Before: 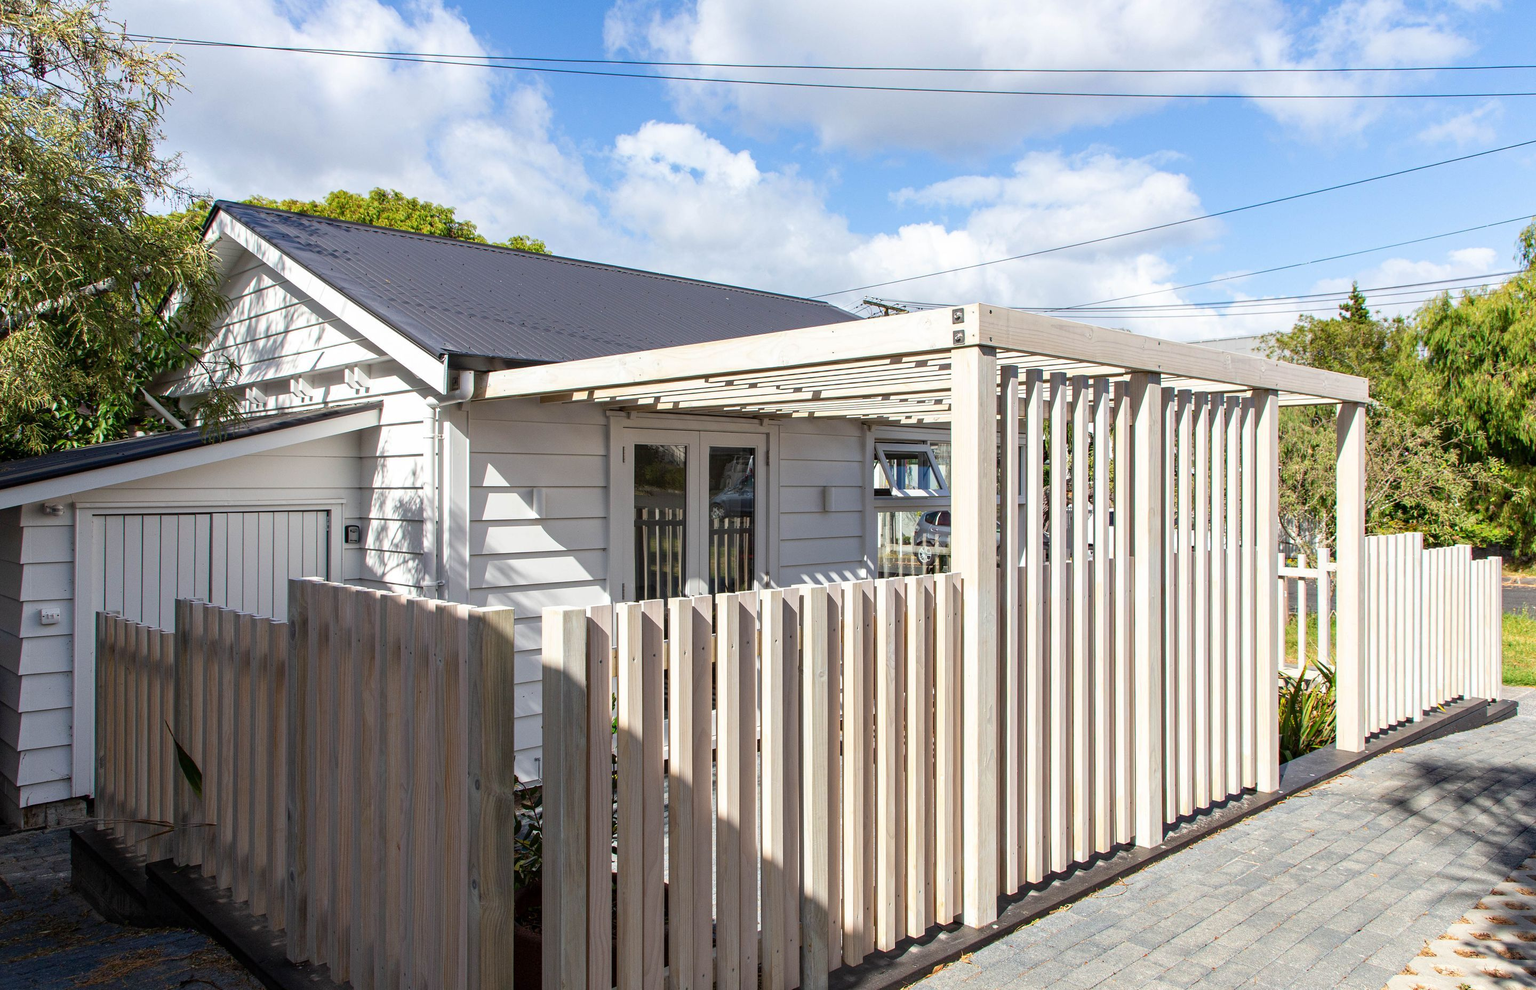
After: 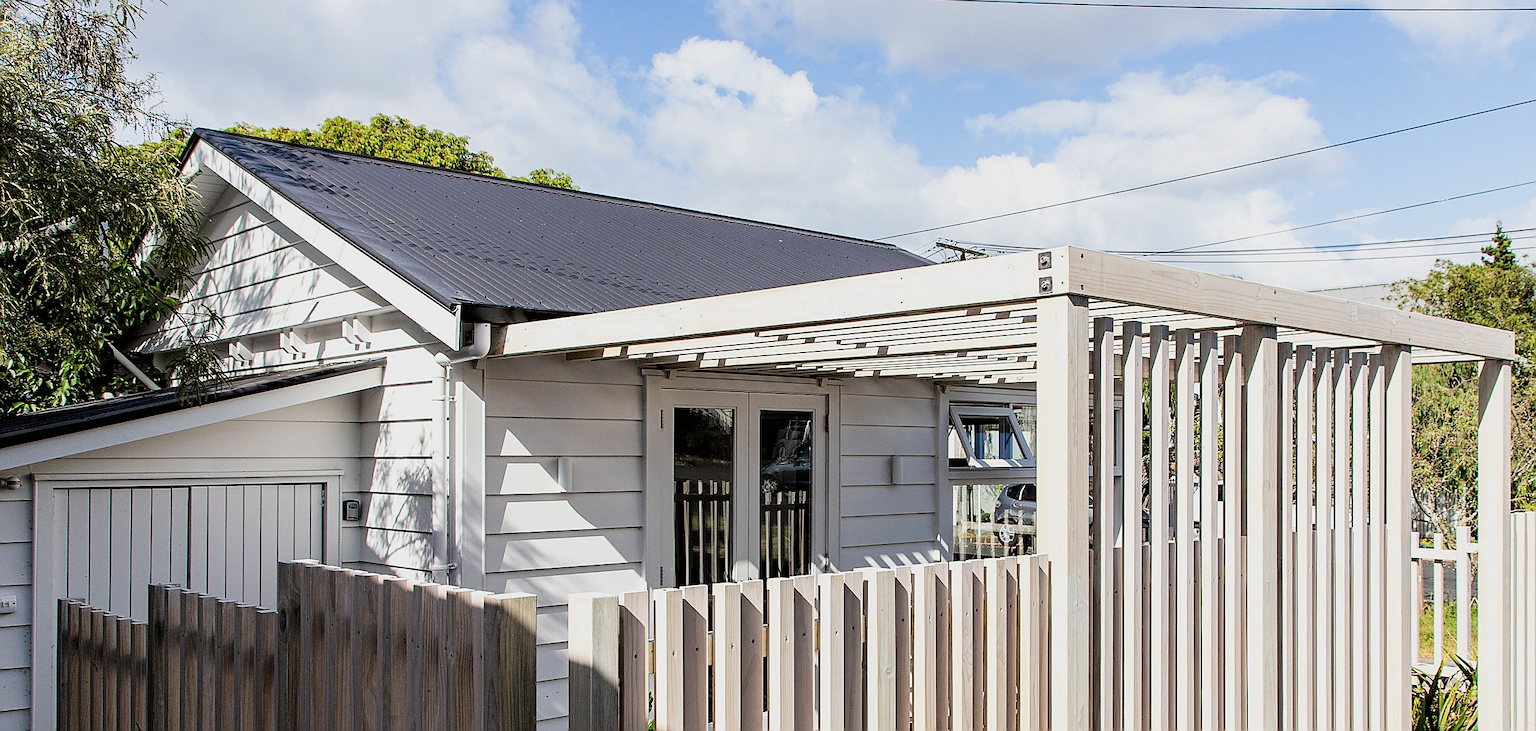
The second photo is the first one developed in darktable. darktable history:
crop: left 3.015%, top 8.969%, right 9.647%, bottom 26.457%
sharpen: radius 1.4, amount 1.25, threshold 0.7
filmic rgb: black relative exposure -5 EV, white relative exposure 3.5 EV, hardness 3.19, contrast 1.3, highlights saturation mix -50%
